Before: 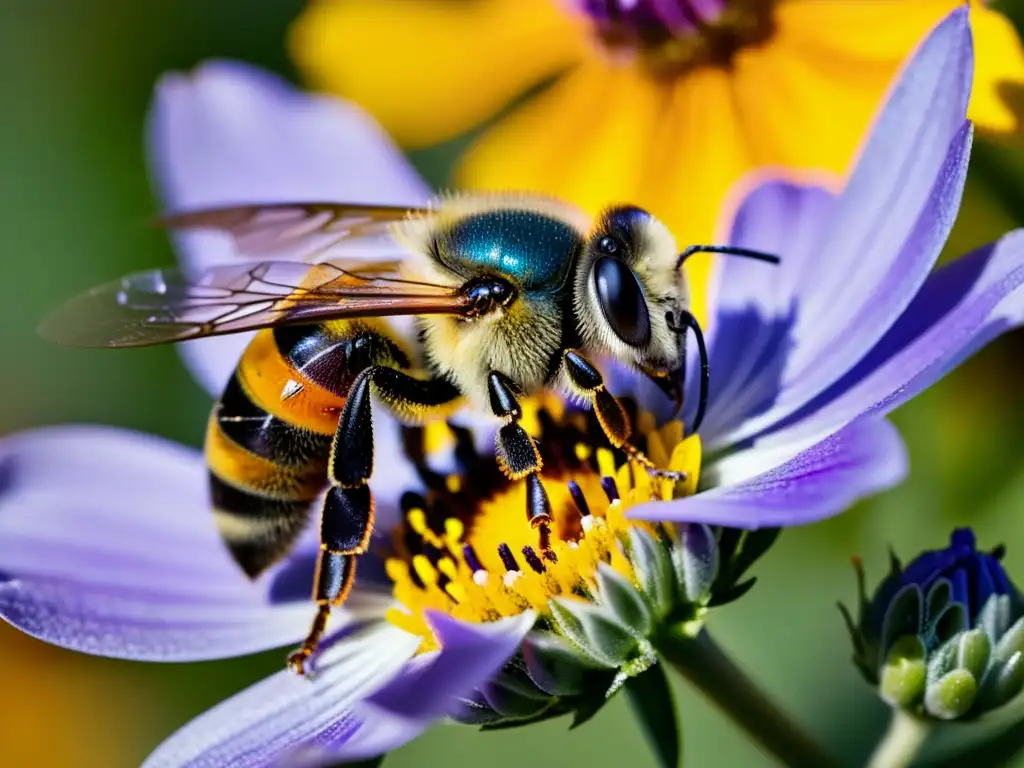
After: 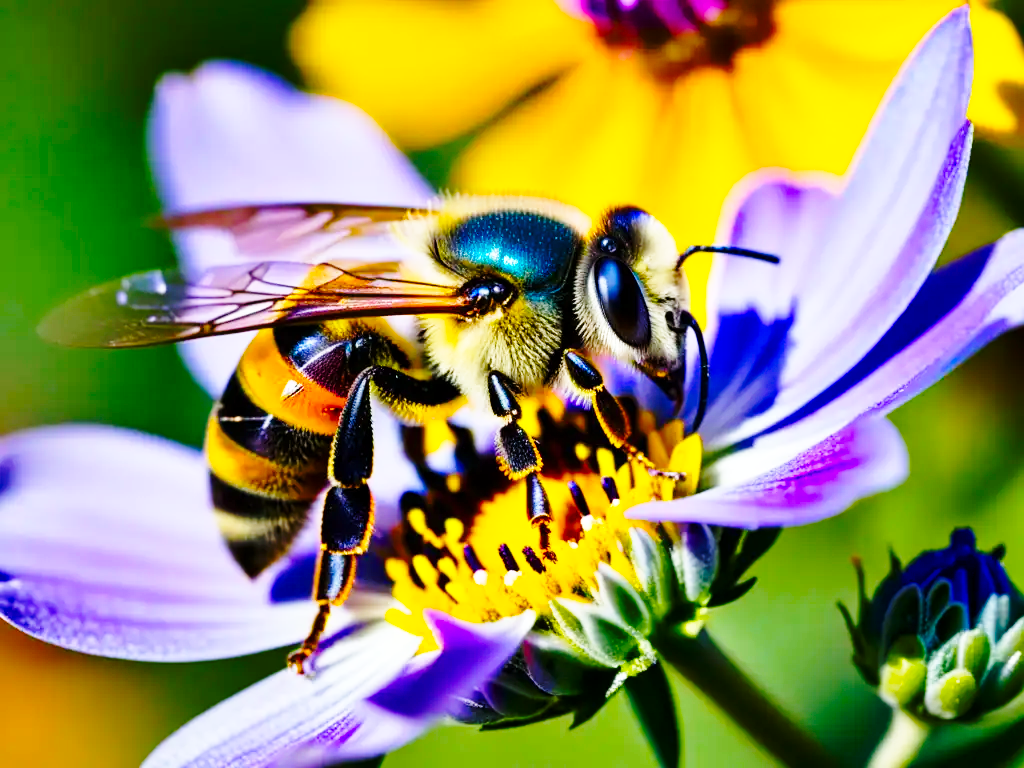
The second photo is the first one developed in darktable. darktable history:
color balance rgb: linear chroma grading › shadows 31.315%, linear chroma grading › global chroma -1.682%, linear chroma grading › mid-tones 3.86%, perceptual saturation grading › global saturation 29.43%, global vibrance 15.181%
base curve: curves: ch0 [(0, 0) (0.036, 0.037) (0.121, 0.228) (0.46, 0.76) (0.859, 0.983) (1, 1)], preserve colors none
